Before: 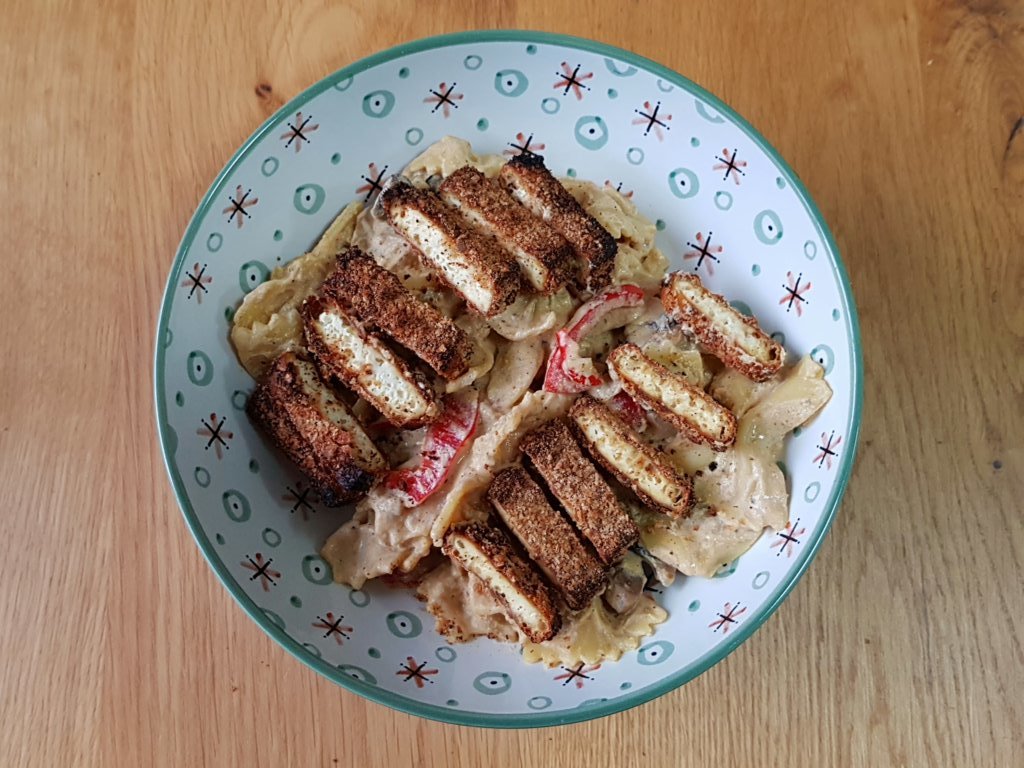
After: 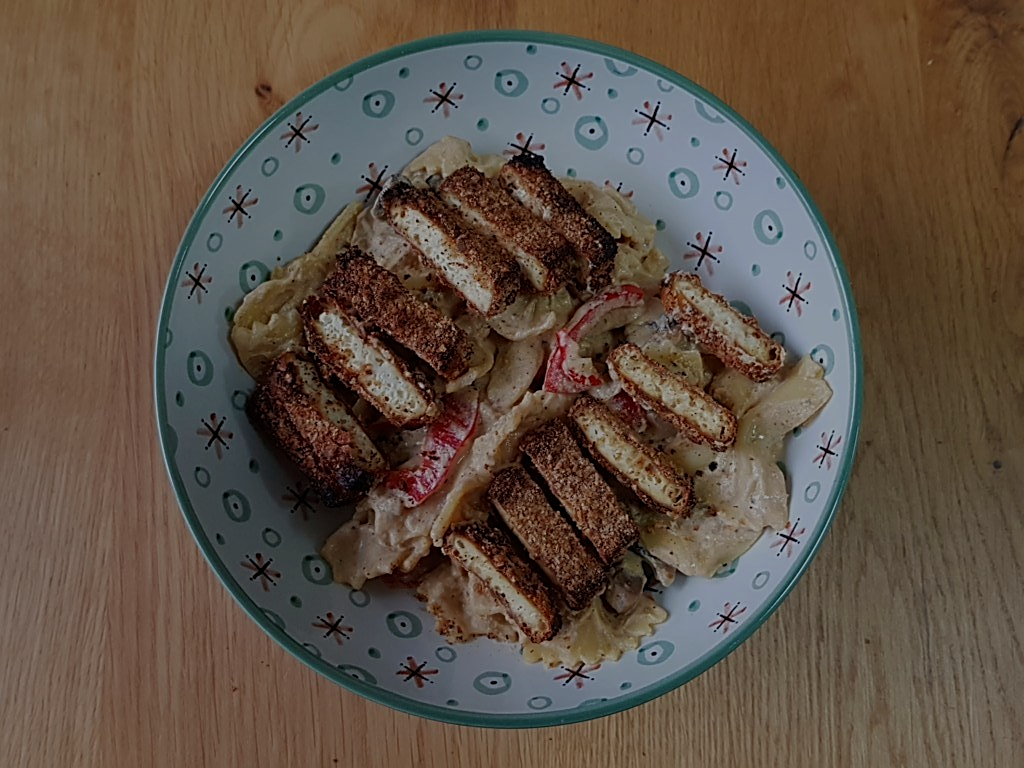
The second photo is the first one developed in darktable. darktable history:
sharpen: radius 1.945
exposure: exposure -1.4 EV, compensate highlight preservation false
